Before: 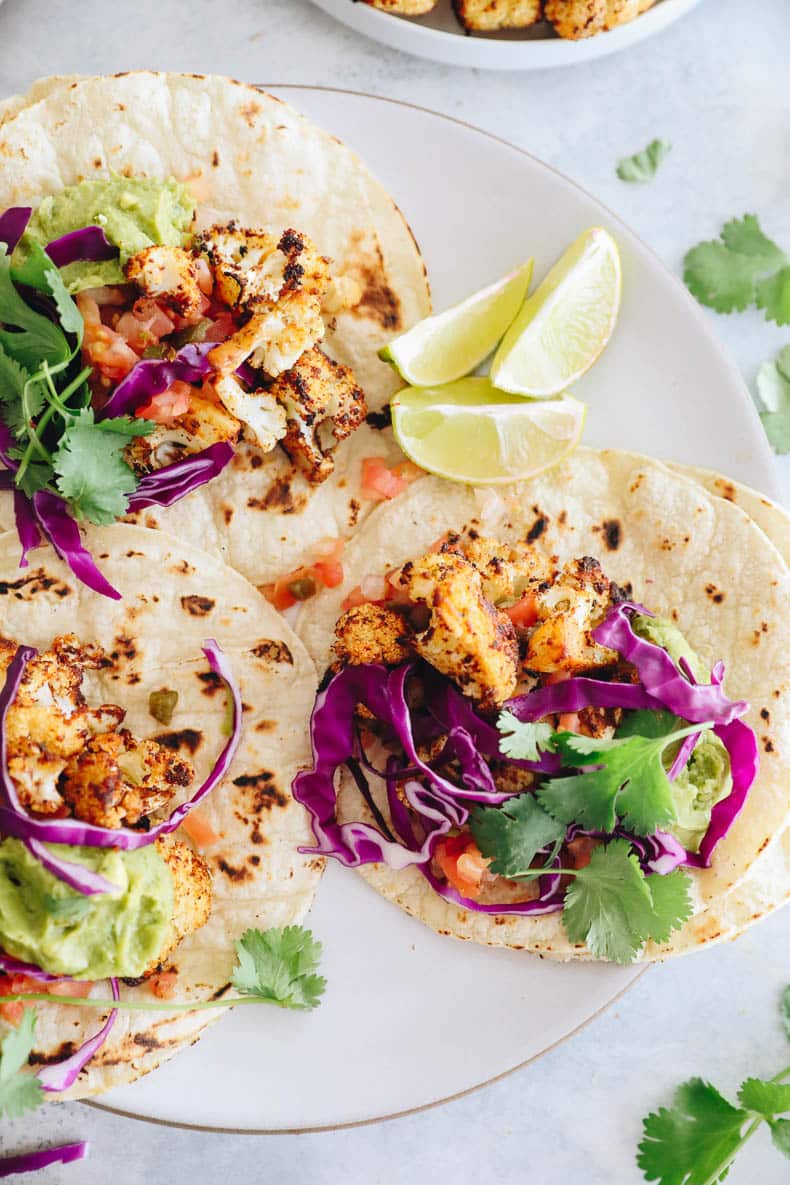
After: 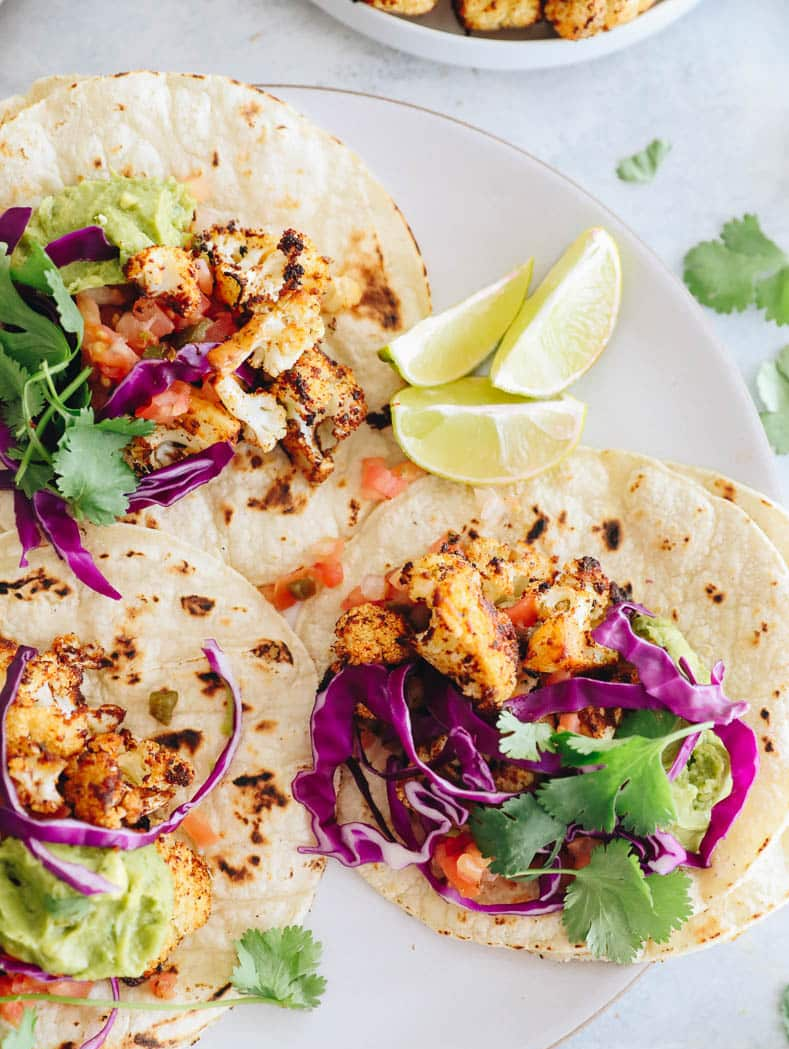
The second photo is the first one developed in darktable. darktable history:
crop and rotate: top 0%, bottom 11.395%
